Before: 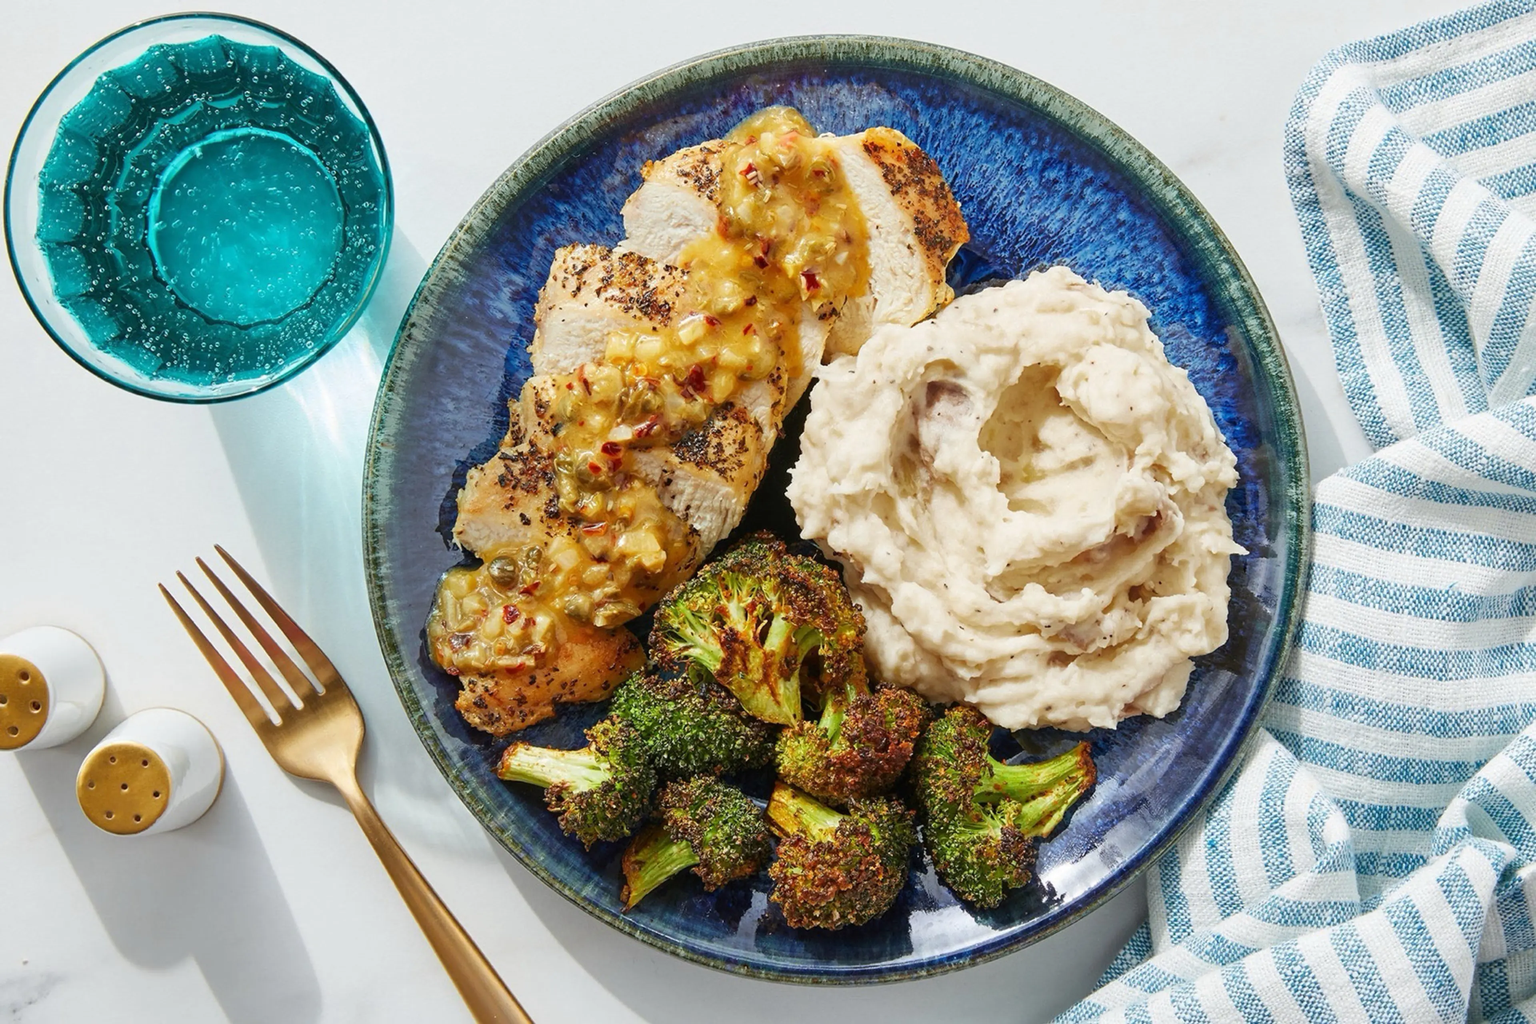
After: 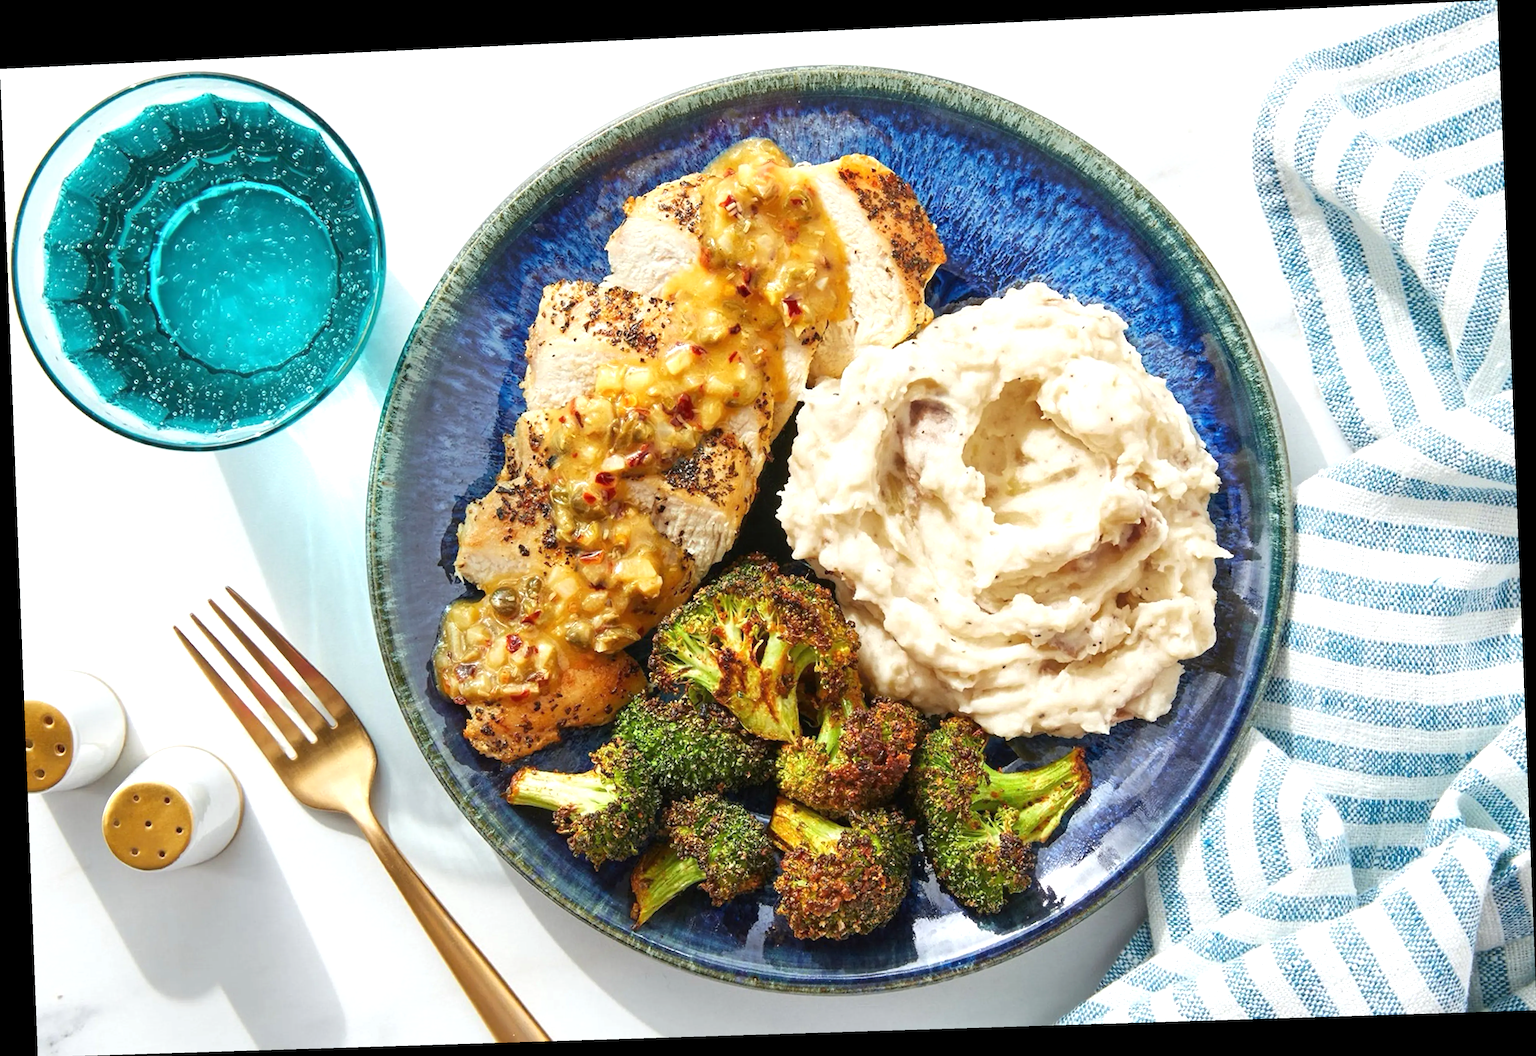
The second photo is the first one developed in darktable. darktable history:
white balance: emerald 1
exposure: exposure 0.493 EV, compensate highlight preservation false
rotate and perspective: rotation -2.22°, lens shift (horizontal) -0.022, automatic cropping off
